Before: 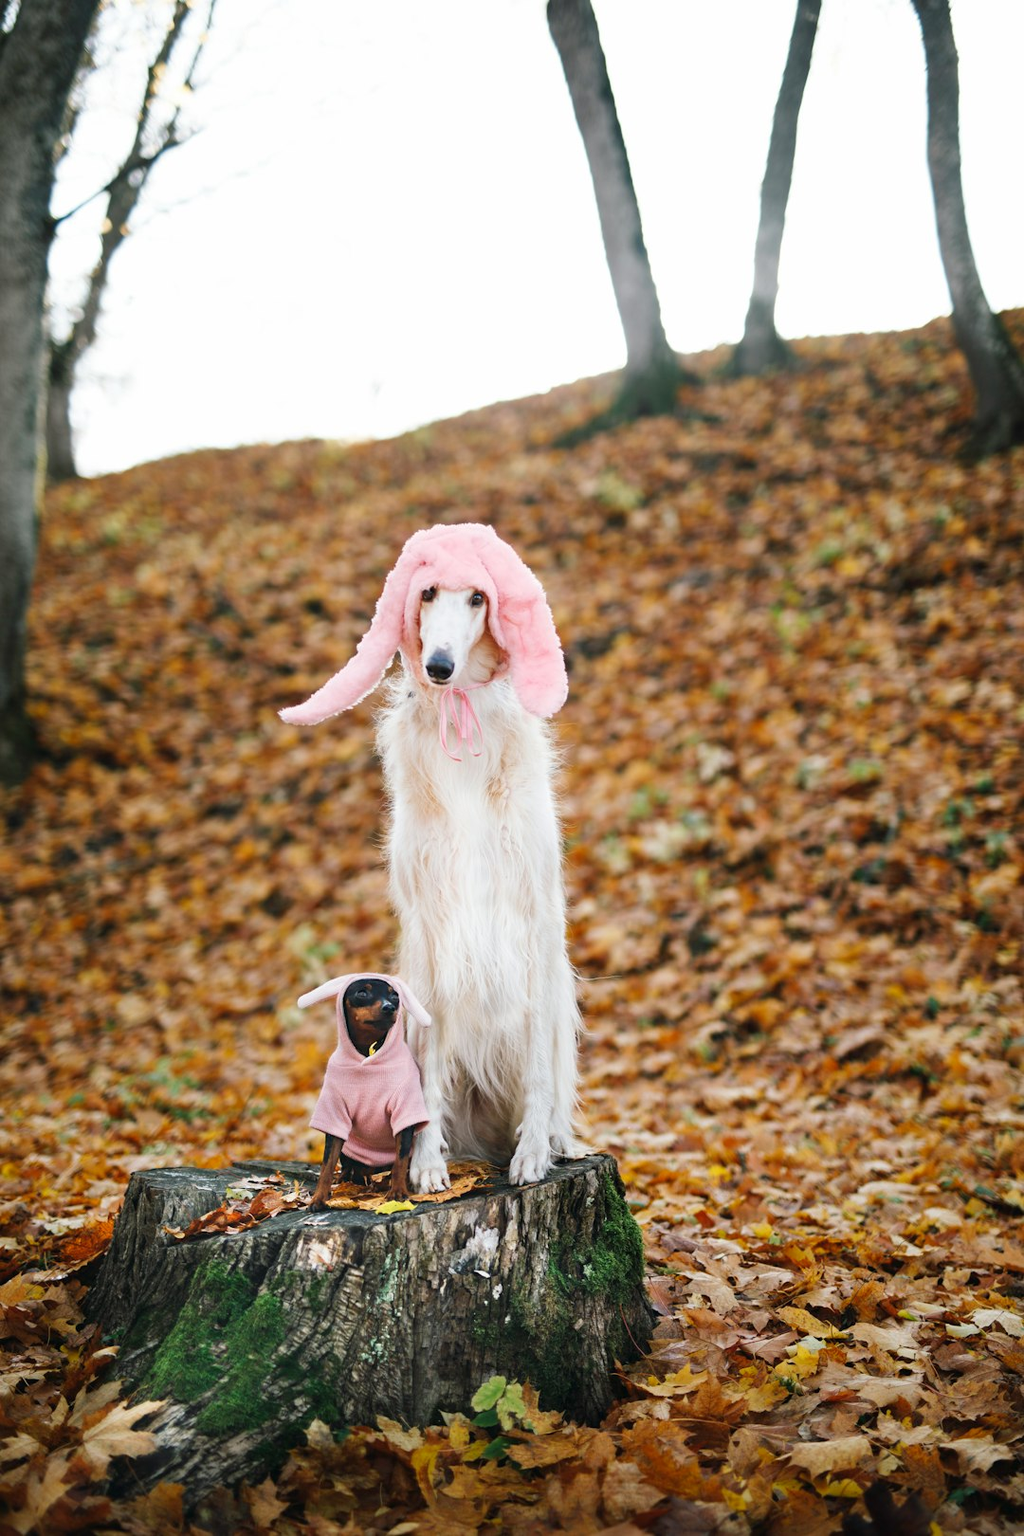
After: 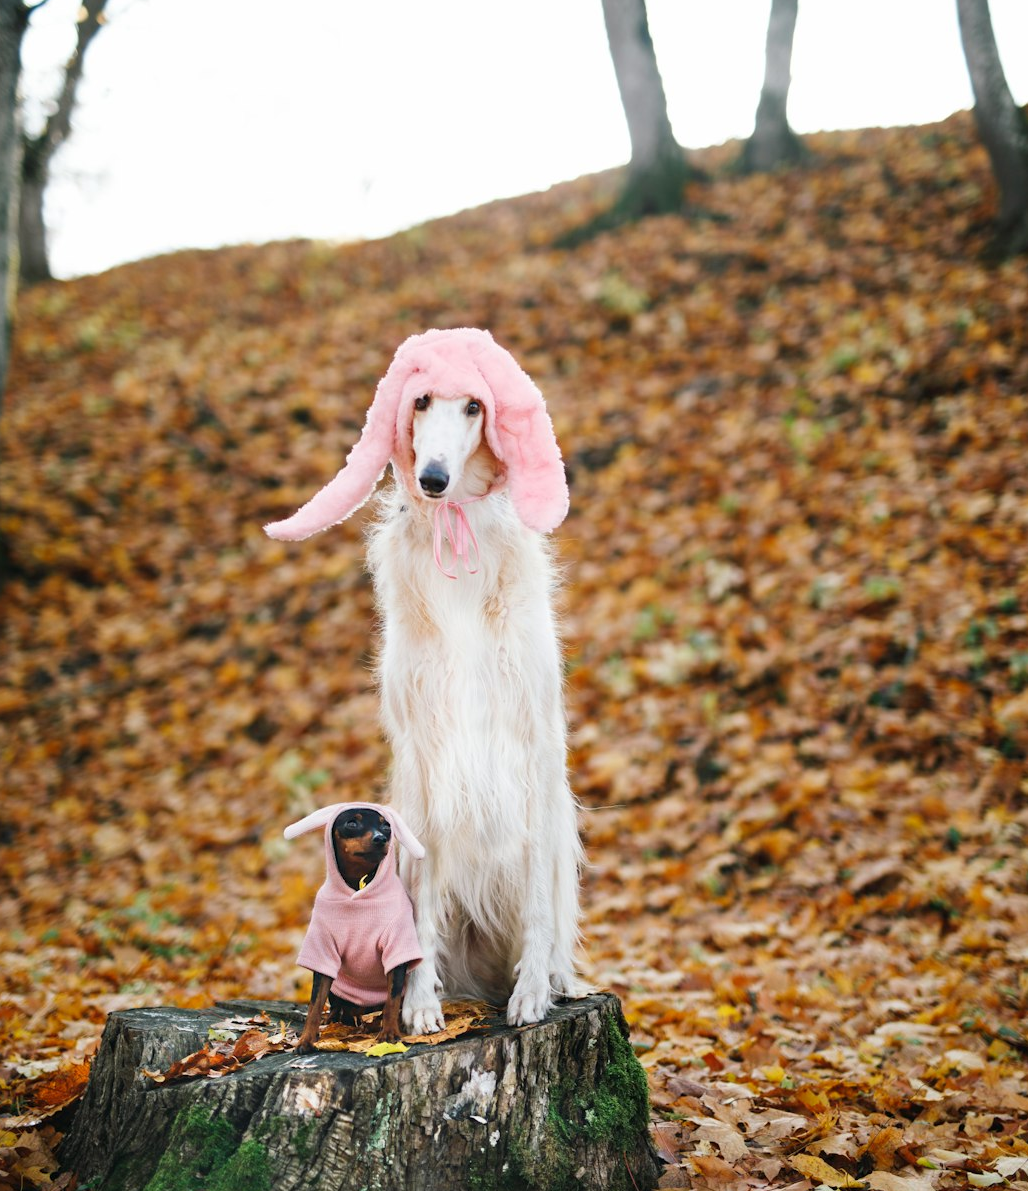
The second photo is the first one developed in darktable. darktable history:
crop and rotate: left 2.84%, top 13.853%, right 1.933%, bottom 12.596%
